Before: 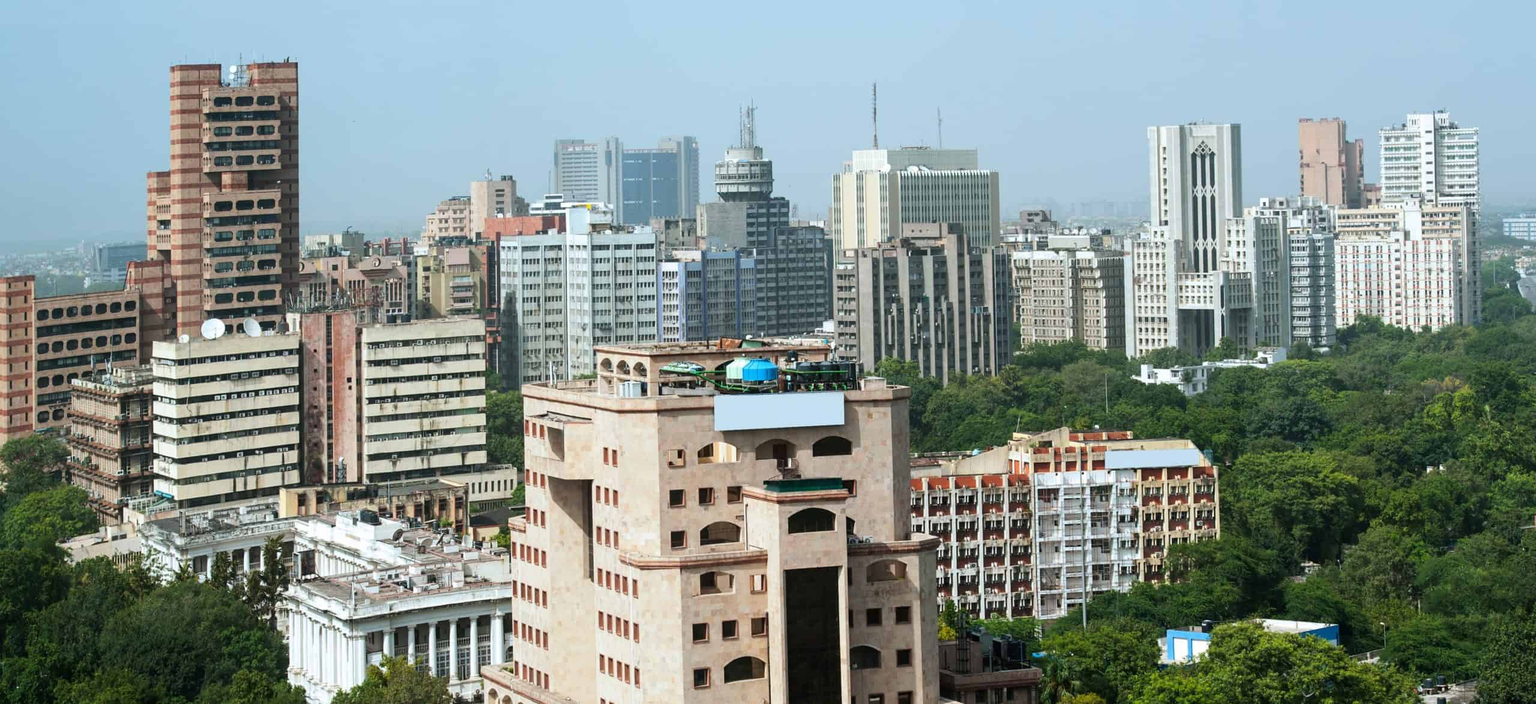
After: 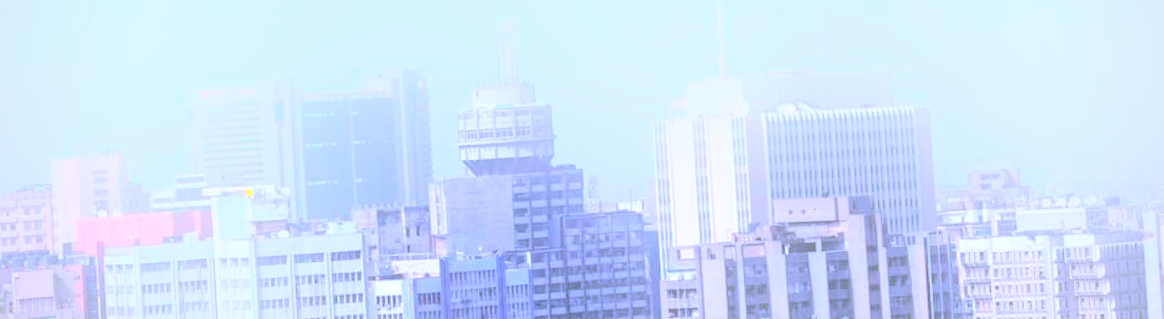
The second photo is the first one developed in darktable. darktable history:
white balance: red 0.98, blue 1.61
bloom: on, module defaults
rotate and perspective: rotation -2.29°, automatic cropping off
contrast brightness saturation: contrast -0.1, saturation -0.1
crop: left 28.64%, top 16.832%, right 26.637%, bottom 58.055%
tone equalizer: -8 EV 0.001 EV, -7 EV -0.002 EV, -6 EV 0.002 EV, -5 EV -0.03 EV, -4 EV -0.116 EV, -3 EV -0.169 EV, -2 EV 0.24 EV, -1 EV 0.702 EV, +0 EV 0.493 EV
vignetting: fall-off radius 60.92%
